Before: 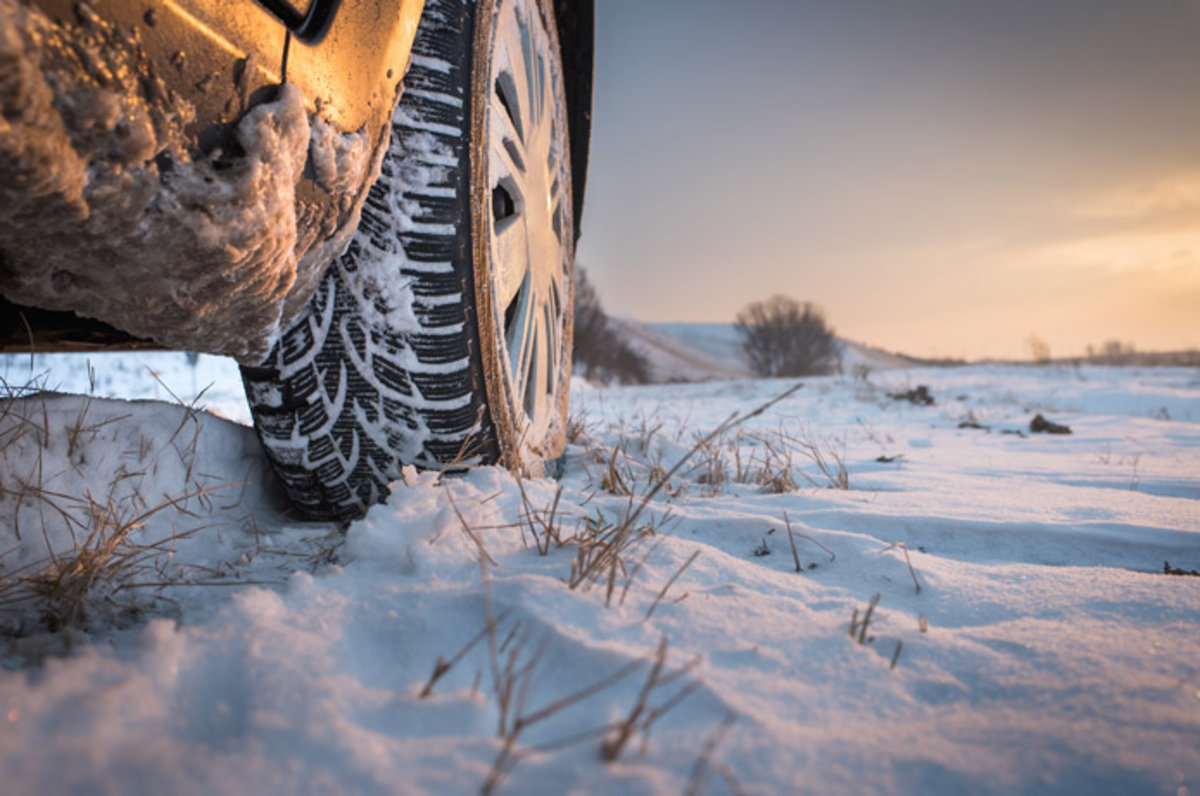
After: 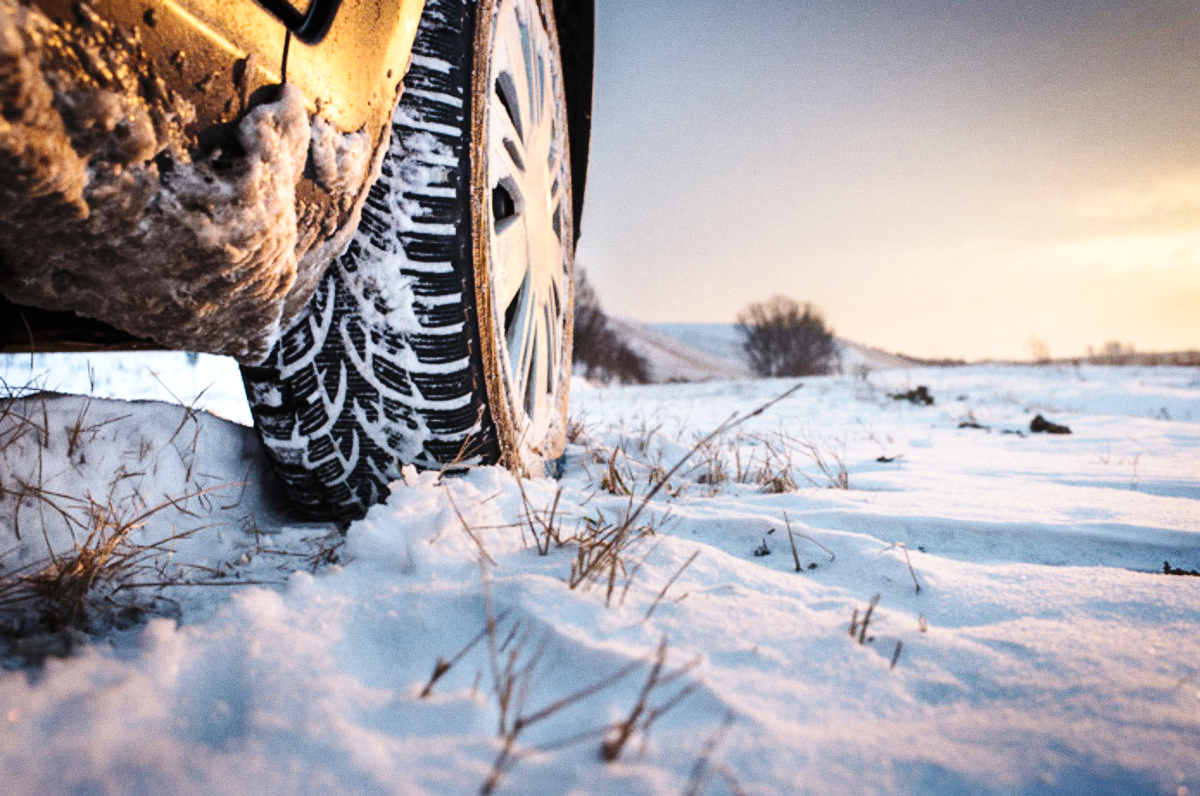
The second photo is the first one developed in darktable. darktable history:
tone equalizer: -8 EV -0.417 EV, -7 EV -0.389 EV, -6 EV -0.333 EV, -5 EV -0.222 EV, -3 EV 0.222 EV, -2 EV 0.333 EV, -1 EV 0.389 EV, +0 EV 0.417 EV, edges refinement/feathering 500, mask exposure compensation -1.57 EV, preserve details no
grain: coarseness 0.09 ISO
shadows and highlights: shadows 37.27, highlights -28.18, soften with gaussian
base curve: curves: ch0 [(0, 0) (0.036, 0.025) (0.121, 0.166) (0.206, 0.329) (0.605, 0.79) (1, 1)], preserve colors none
